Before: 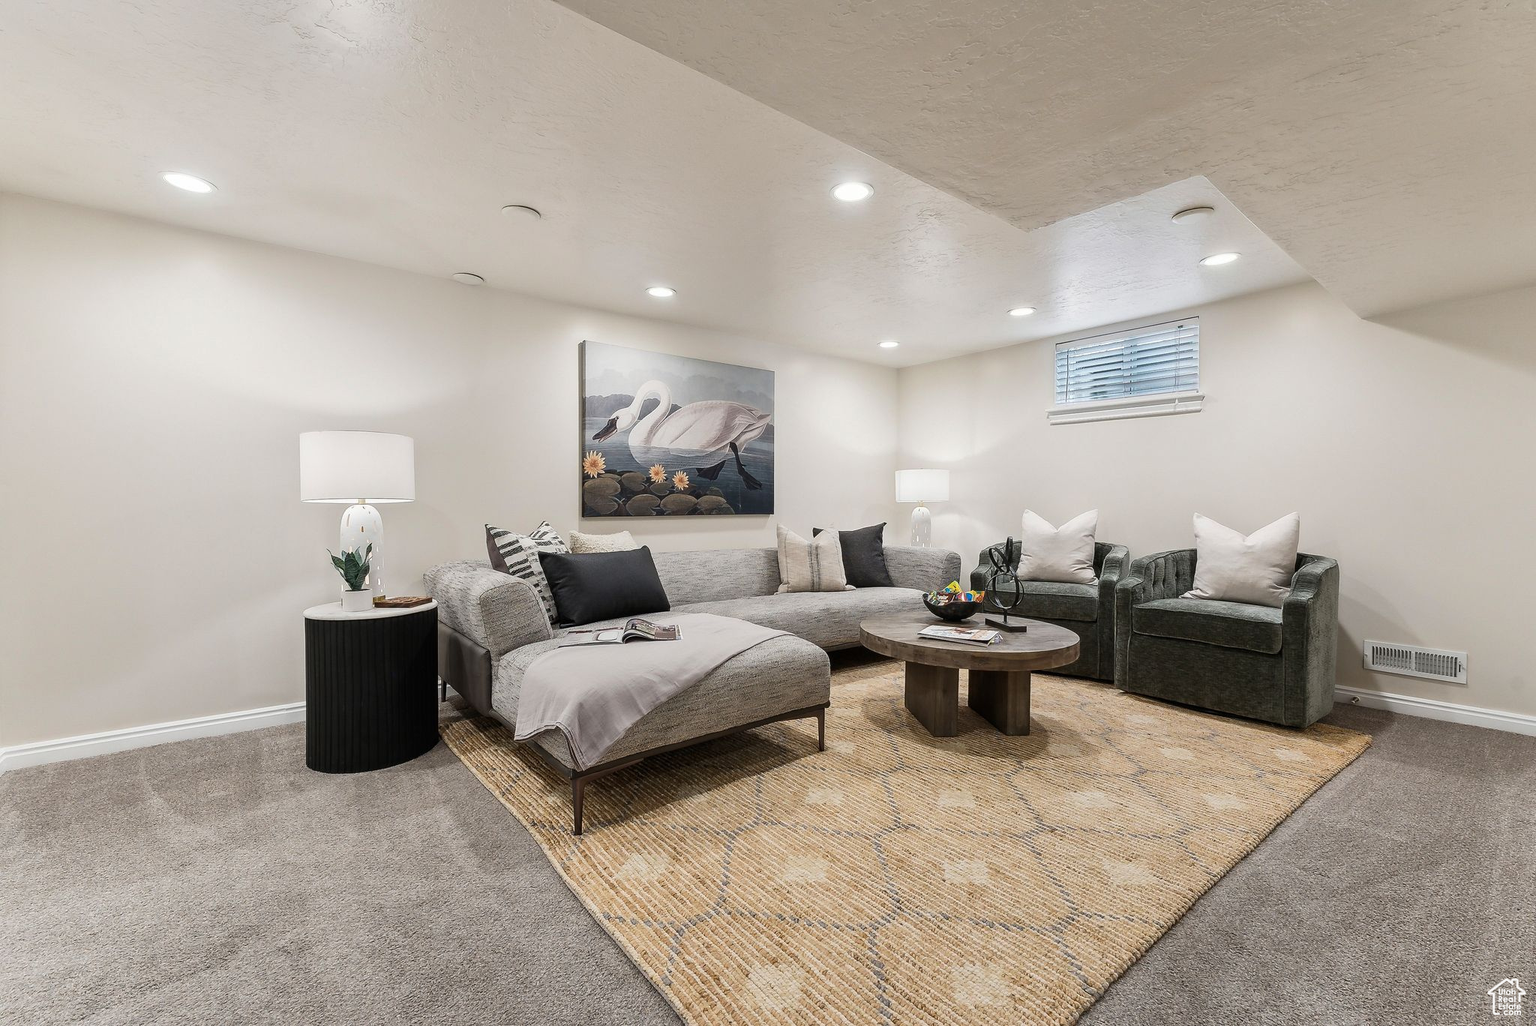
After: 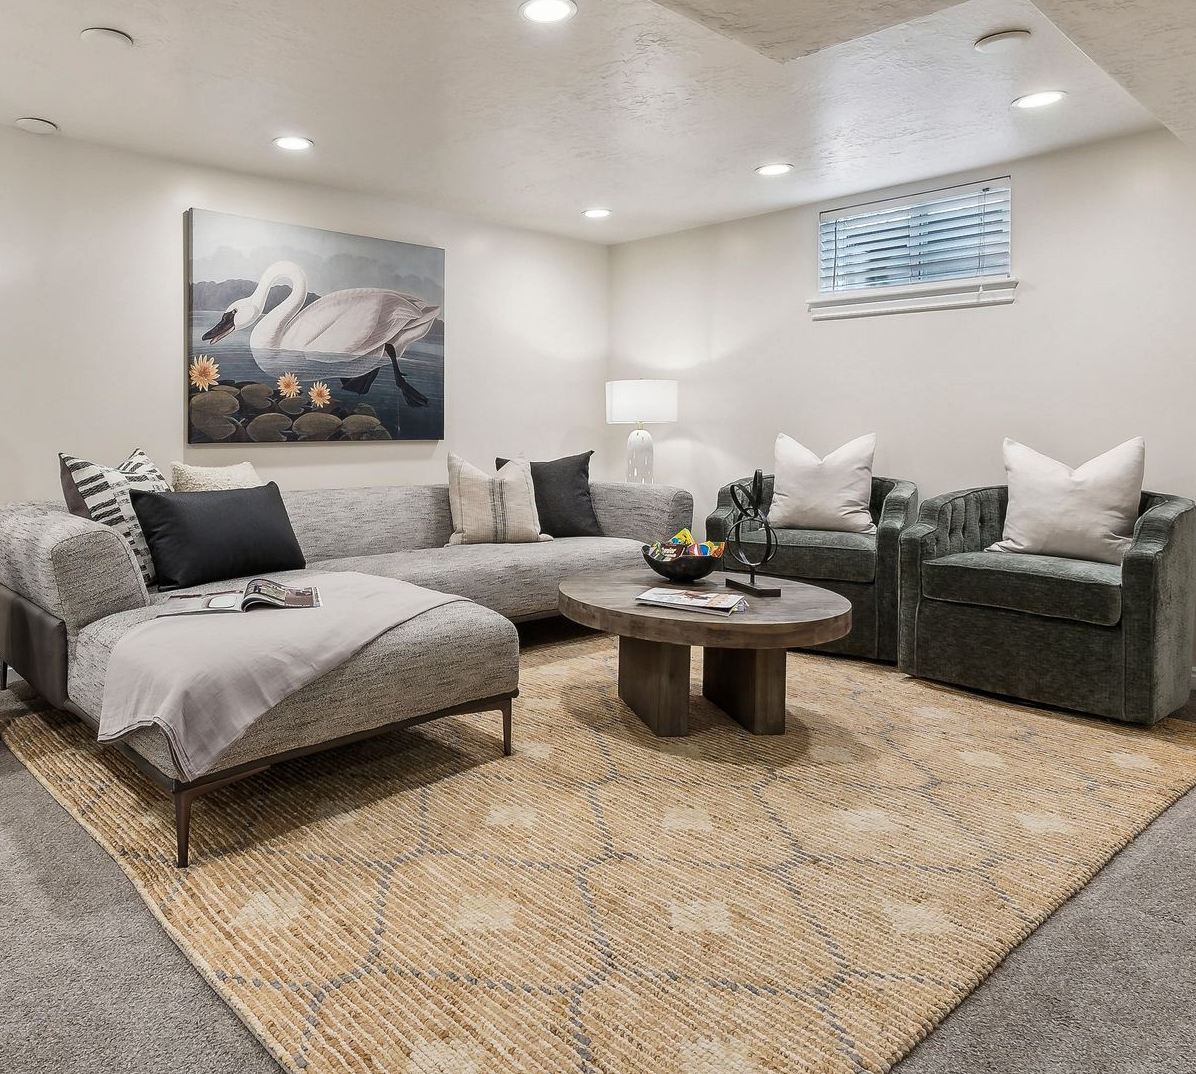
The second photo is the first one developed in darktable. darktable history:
crop and rotate: left 28.743%, top 18.032%, right 12.81%, bottom 3.387%
exposure: compensate highlight preservation false
local contrast: mode bilateral grid, contrast 9, coarseness 25, detail 115%, midtone range 0.2
shadows and highlights: shadows 37.65, highlights -27.93, soften with gaussian
